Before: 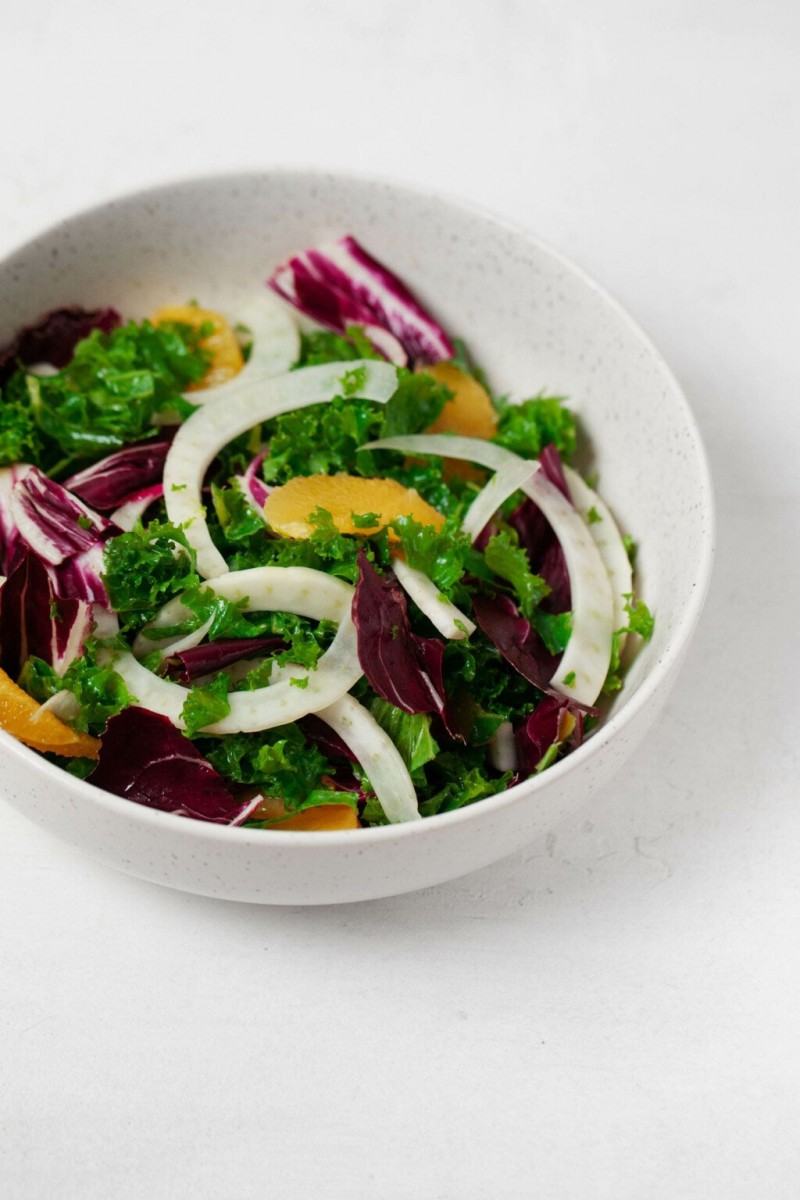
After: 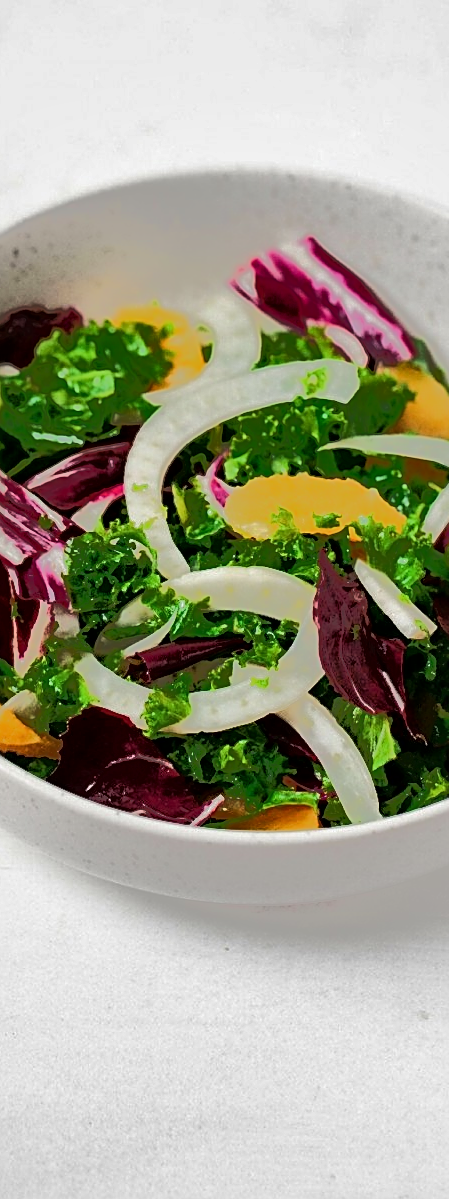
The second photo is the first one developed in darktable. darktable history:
tone equalizer: -7 EV -0.617 EV, -6 EV 0.998 EV, -5 EV -0.483 EV, -4 EV 0.41 EV, -3 EV 0.423 EV, -2 EV 0.129 EV, -1 EV -0.169 EV, +0 EV -0.403 EV, edges refinement/feathering 500, mask exposure compensation -1.57 EV, preserve details no
sharpen: on, module defaults
crop: left 4.94%, right 38.901%
local contrast: mode bilateral grid, contrast 21, coarseness 49, detail 144%, midtone range 0.2
